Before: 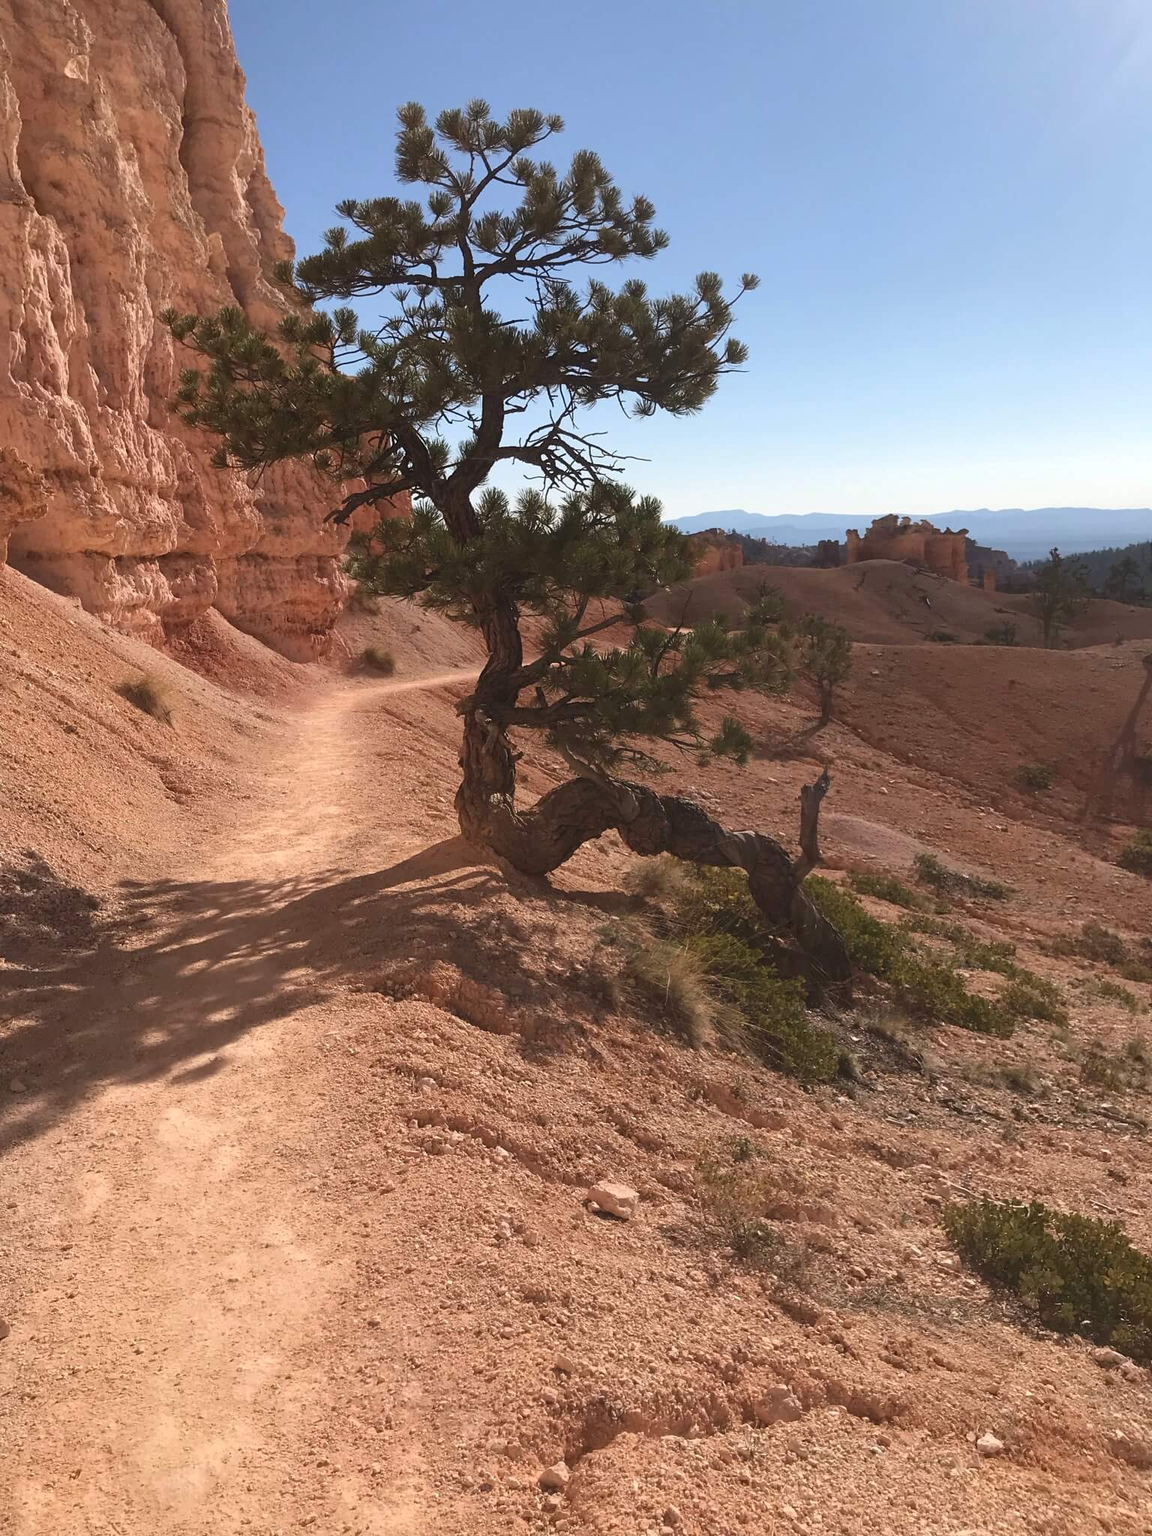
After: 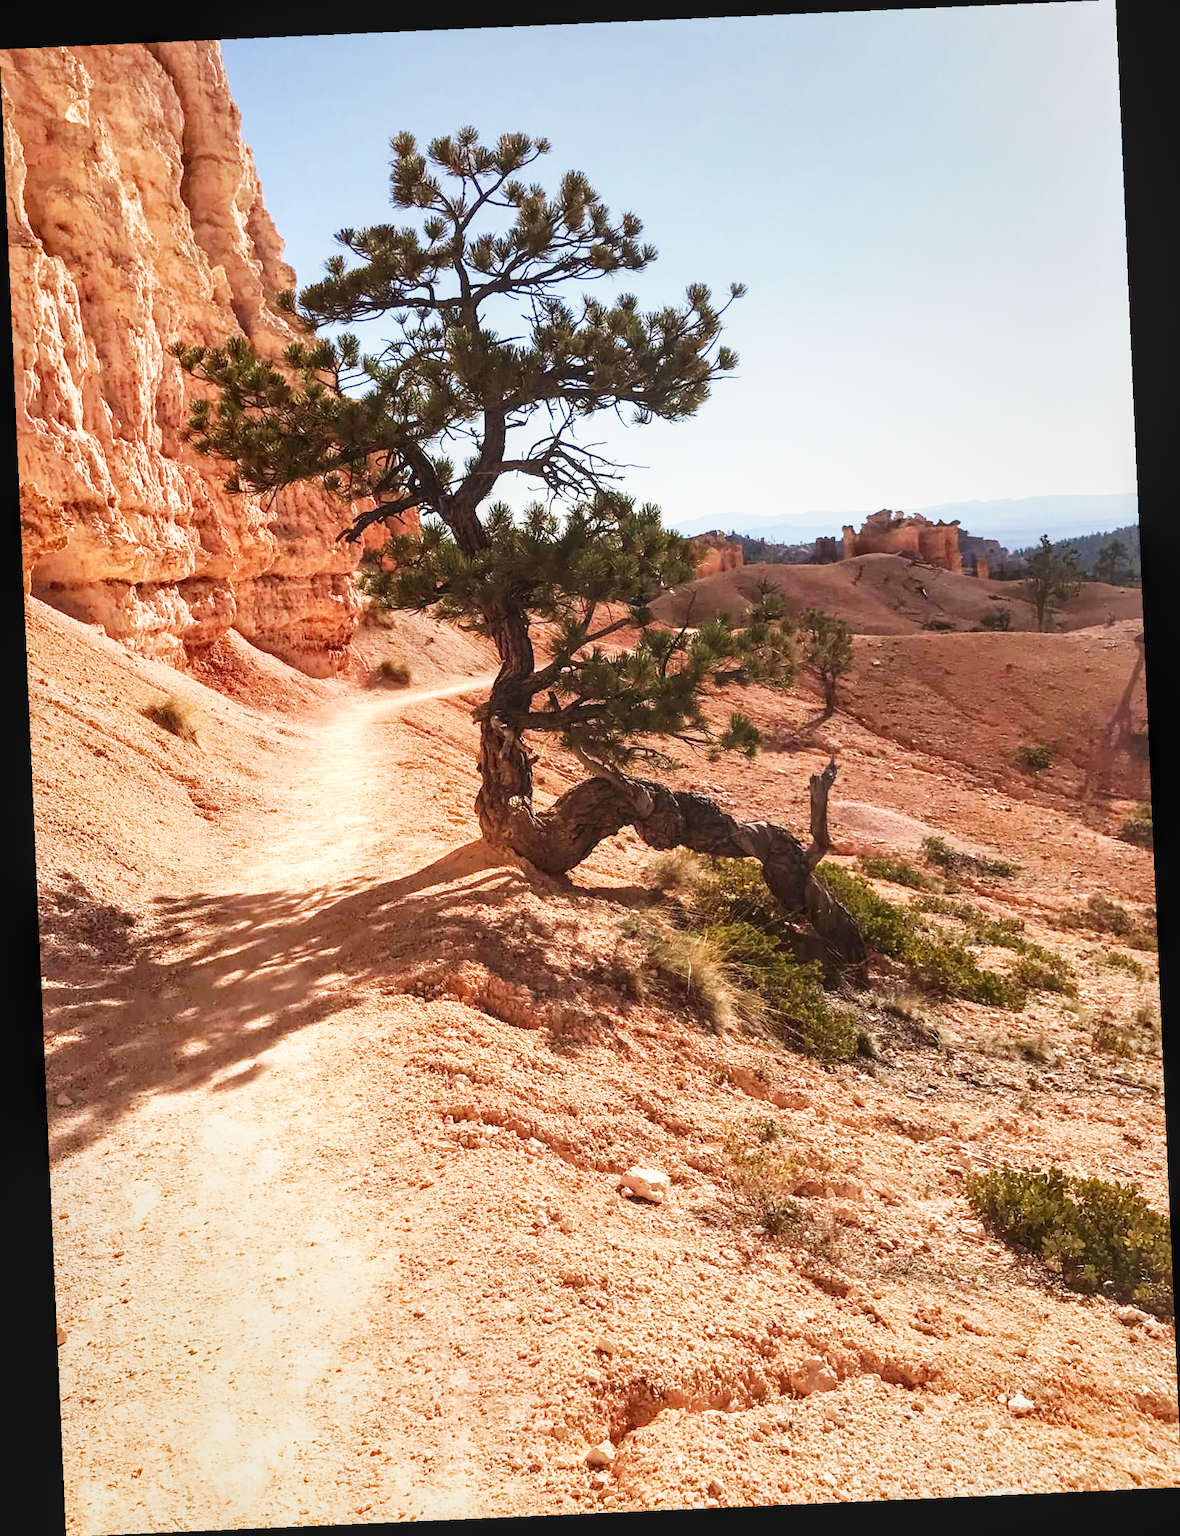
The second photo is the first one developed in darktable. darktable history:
rotate and perspective: rotation -2.56°, automatic cropping off
local contrast: on, module defaults
base curve: curves: ch0 [(0, 0) (0.007, 0.004) (0.027, 0.03) (0.046, 0.07) (0.207, 0.54) (0.442, 0.872) (0.673, 0.972) (1, 1)], preserve colors none
shadows and highlights: shadows 12, white point adjustment 1.2, highlights -0.36, soften with gaussian
